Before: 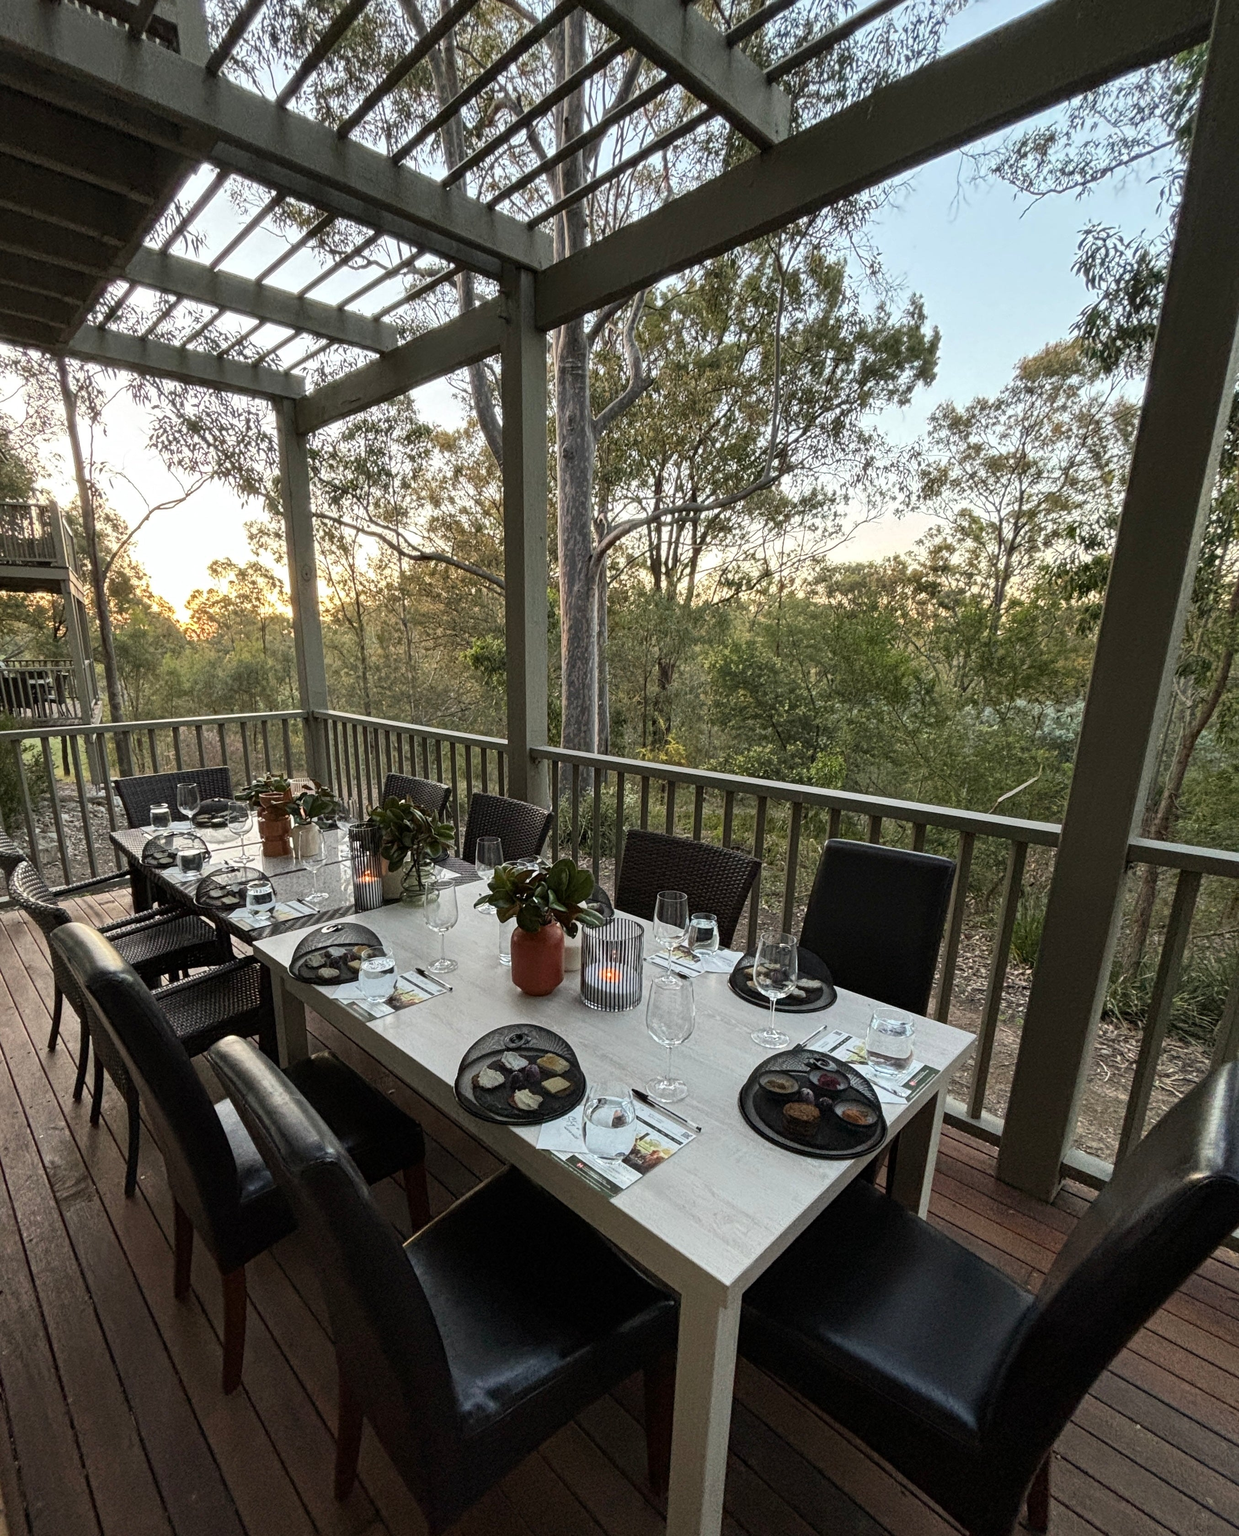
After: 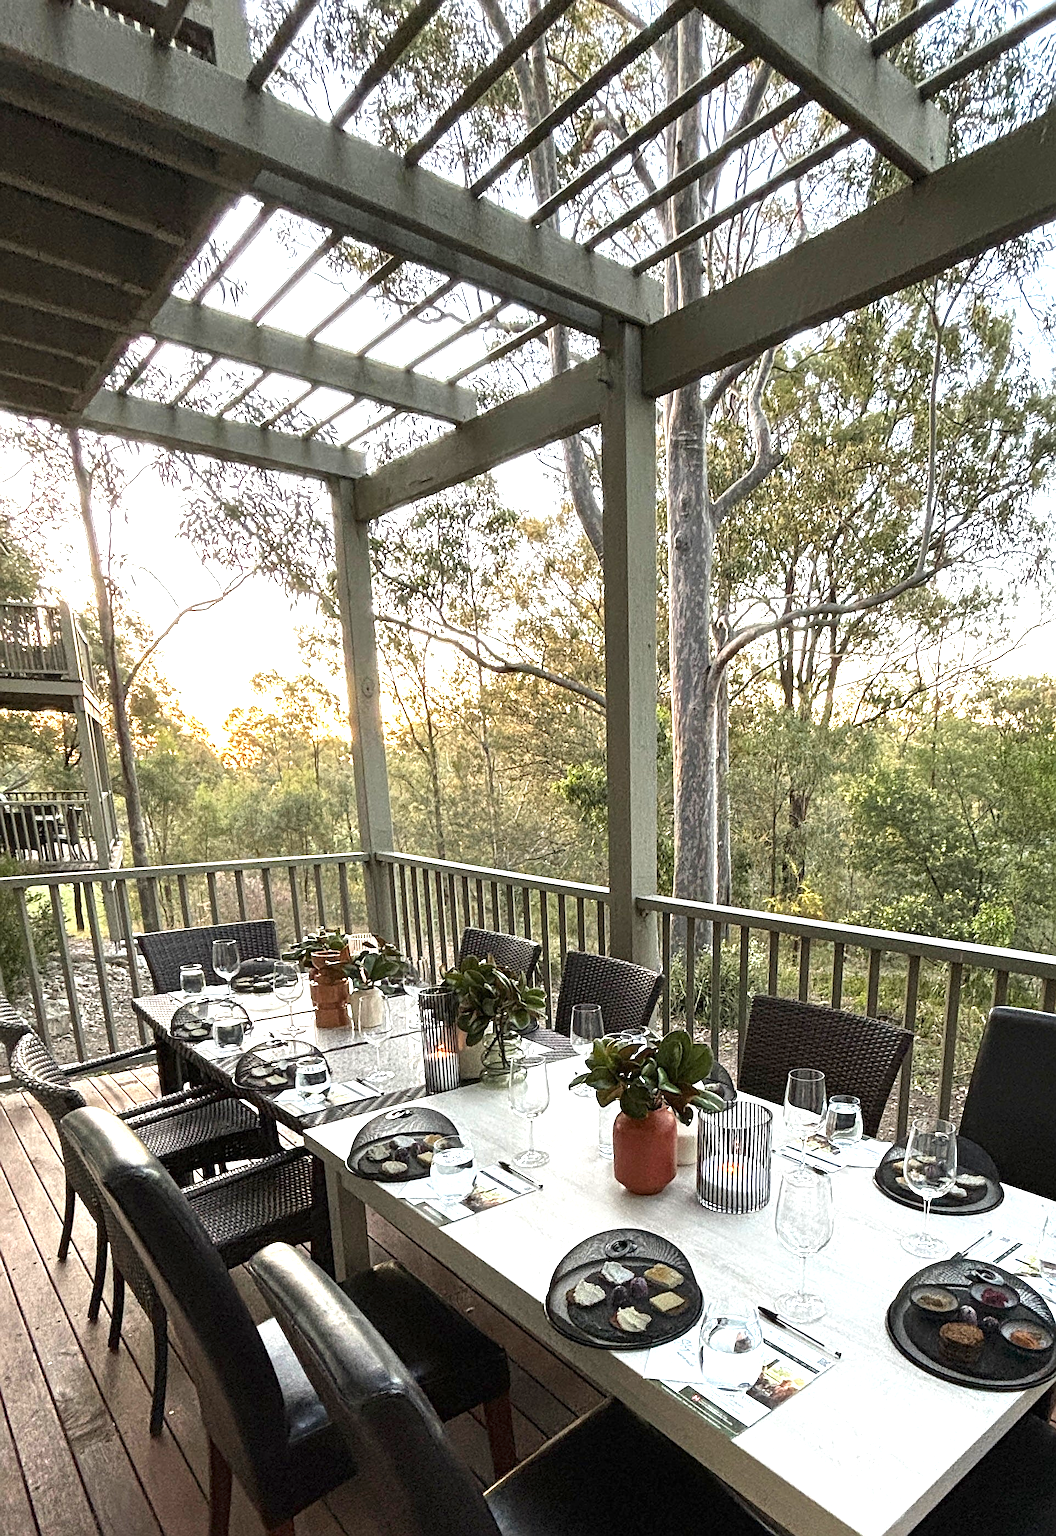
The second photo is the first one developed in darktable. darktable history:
crop: right 28.885%, bottom 16.626%
sharpen: on, module defaults
exposure: black level correction 0, exposure 1.2 EV, compensate highlight preservation false
